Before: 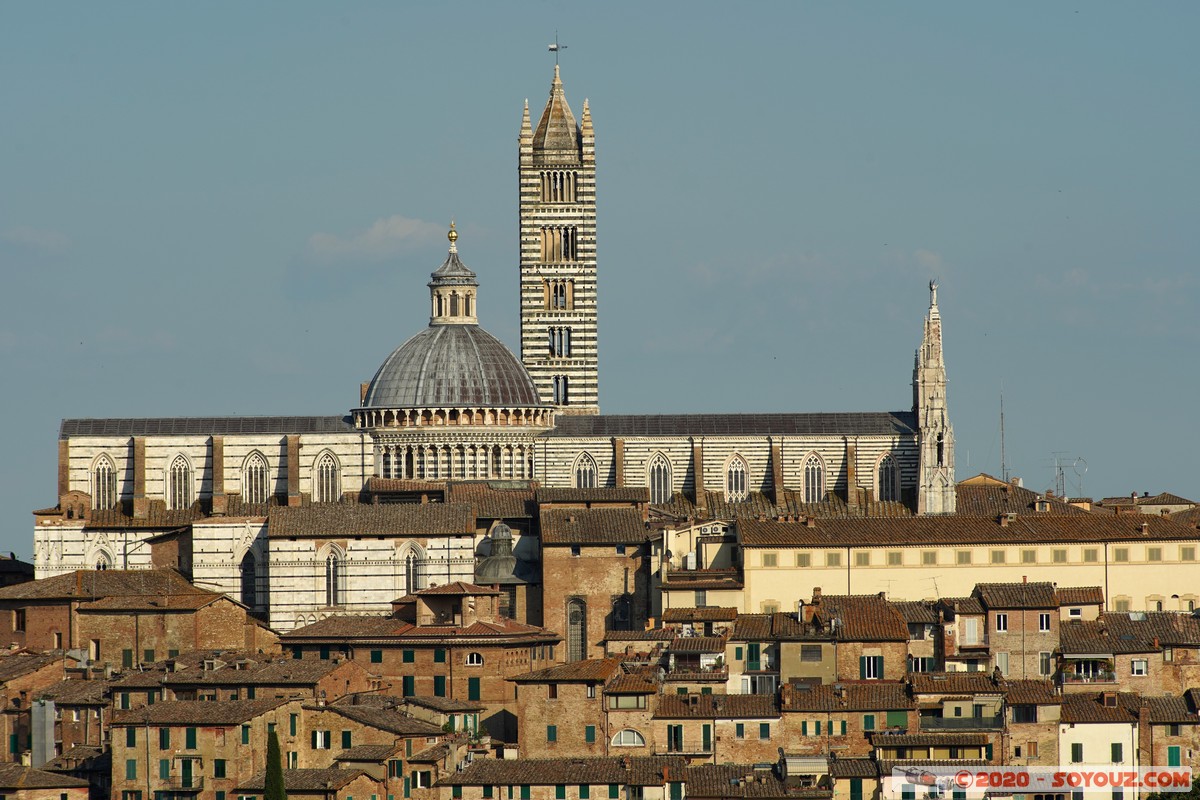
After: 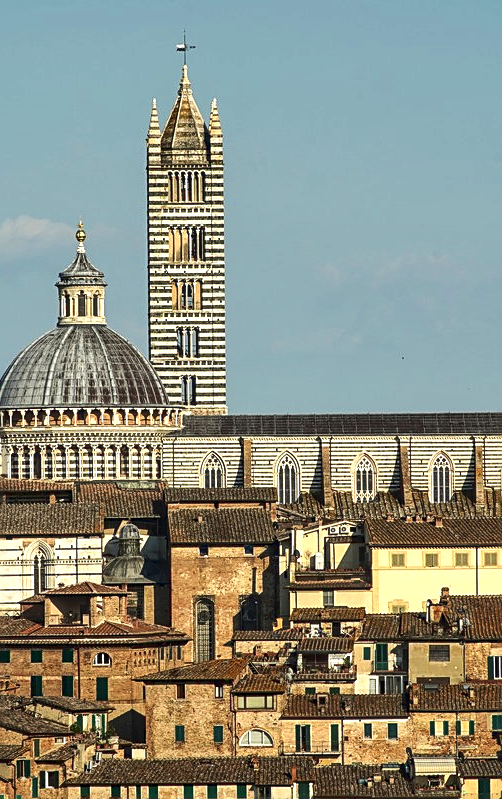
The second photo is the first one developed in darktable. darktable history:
exposure: exposure 0.195 EV, compensate highlight preservation false
local contrast: detail 130%
shadows and highlights: radius 336.34, shadows 28.49, highlights color adjustment 49.03%, soften with gaussian
crop: left 31.074%, right 27.016%
tone curve: curves: ch0 [(0, 0.046) (0.037, 0.056) (0.176, 0.162) (0.33, 0.331) (0.432, 0.475) (0.601, 0.665) (0.843, 0.876) (1, 1)]; ch1 [(0, 0) (0.339, 0.349) (0.445, 0.42) (0.476, 0.47) (0.497, 0.492) (0.523, 0.514) (0.557, 0.558) (0.632, 0.615) (0.728, 0.746) (1, 1)]; ch2 [(0, 0) (0.327, 0.324) (0.417, 0.44) (0.46, 0.453) (0.502, 0.495) (0.526, 0.52) (0.54, 0.55) (0.606, 0.626) (0.745, 0.704) (1, 1)]
sharpen: on, module defaults
color balance rgb: shadows lift › chroma 0.651%, shadows lift › hue 115.22°, perceptual saturation grading › global saturation -0.799%, perceptual brilliance grading › global brilliance -18.325%, perceptual brilliance grading › highlights 29.411%, global vibrance 20%
